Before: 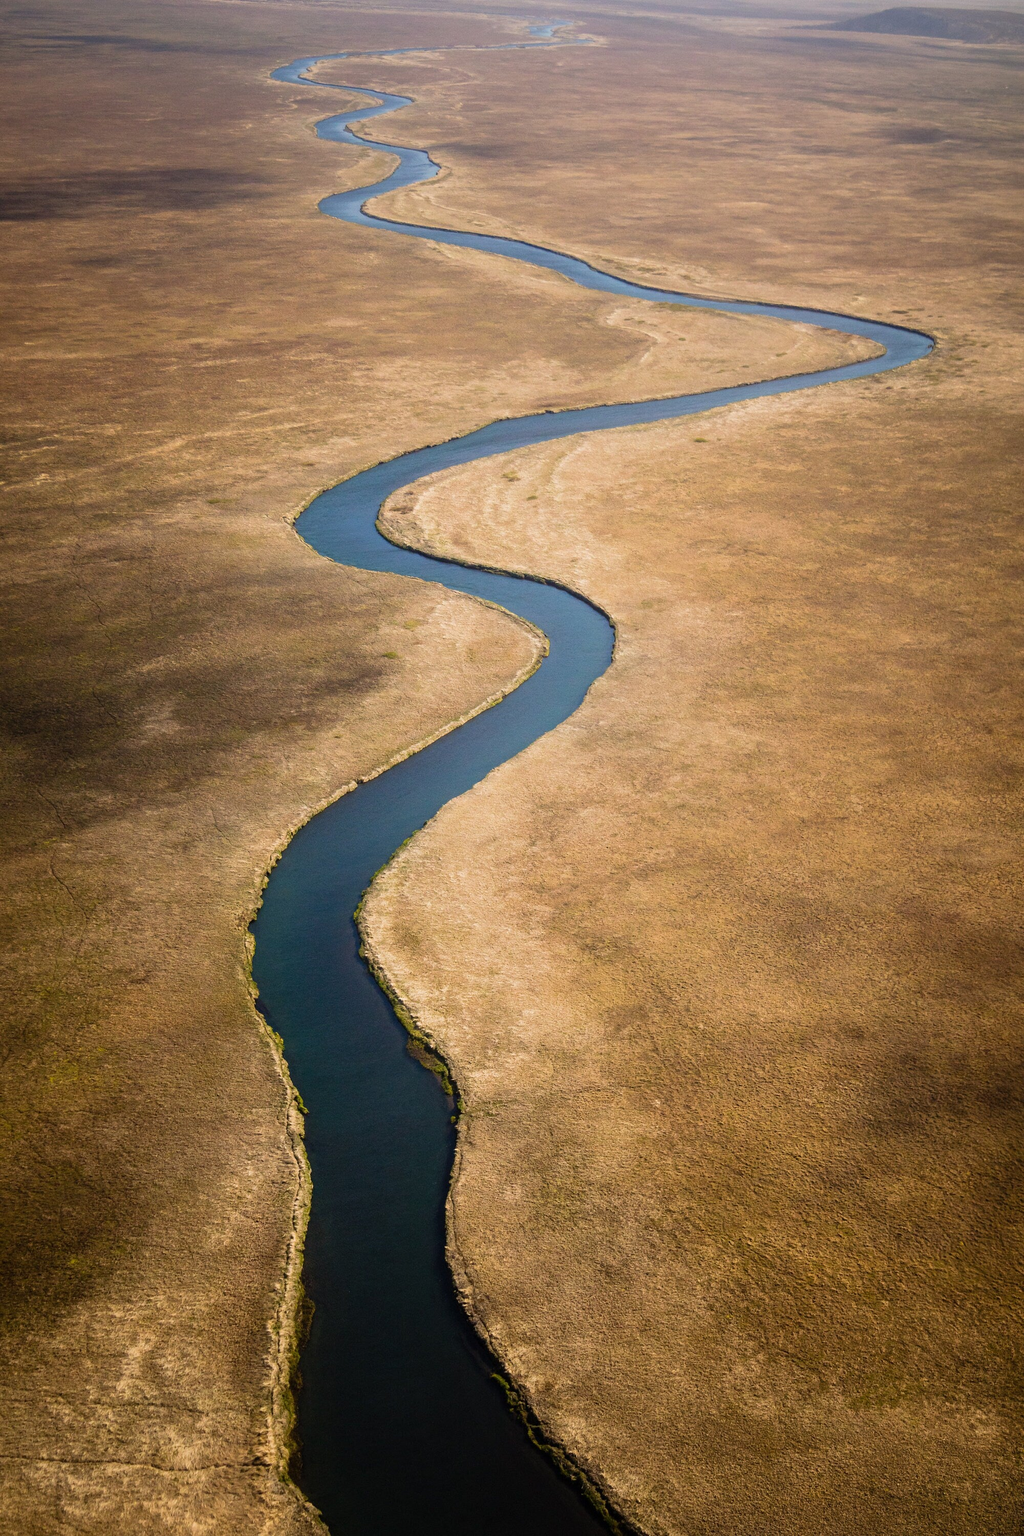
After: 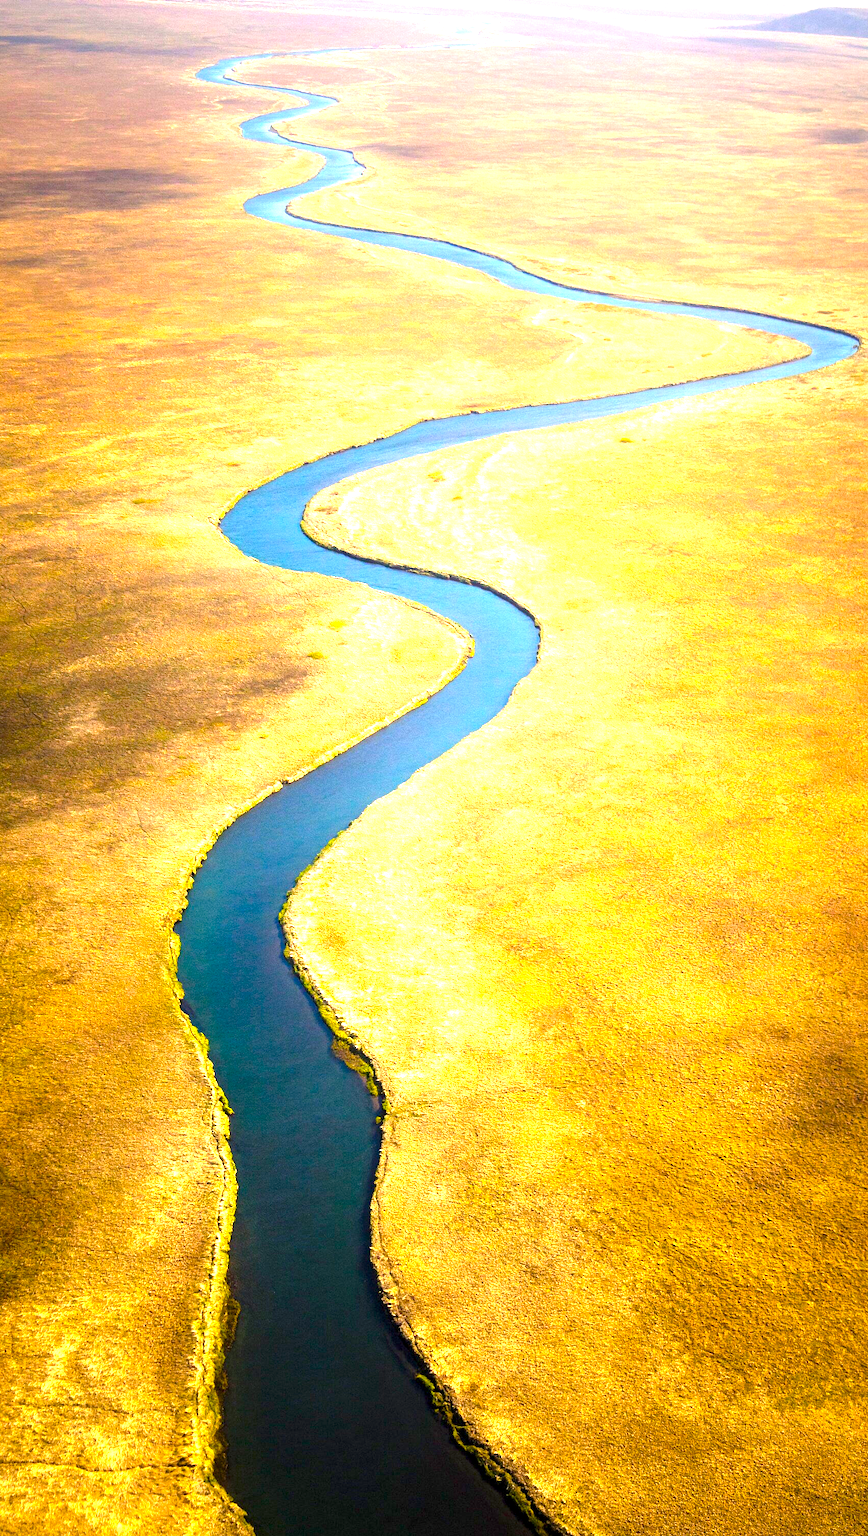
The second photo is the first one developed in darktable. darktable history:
crop: left 7.395%, right 7.815%
color balance rgb: shadows lift › chroma 0.882%, shadows lift › hue 112.16°, linear chroma grading › global chroma 15.353%, perceptual saturation grading › global saturation 30.156%
exposure: black level correction 0.001, exposure 1.833 EV, compensate highlight preservation false
